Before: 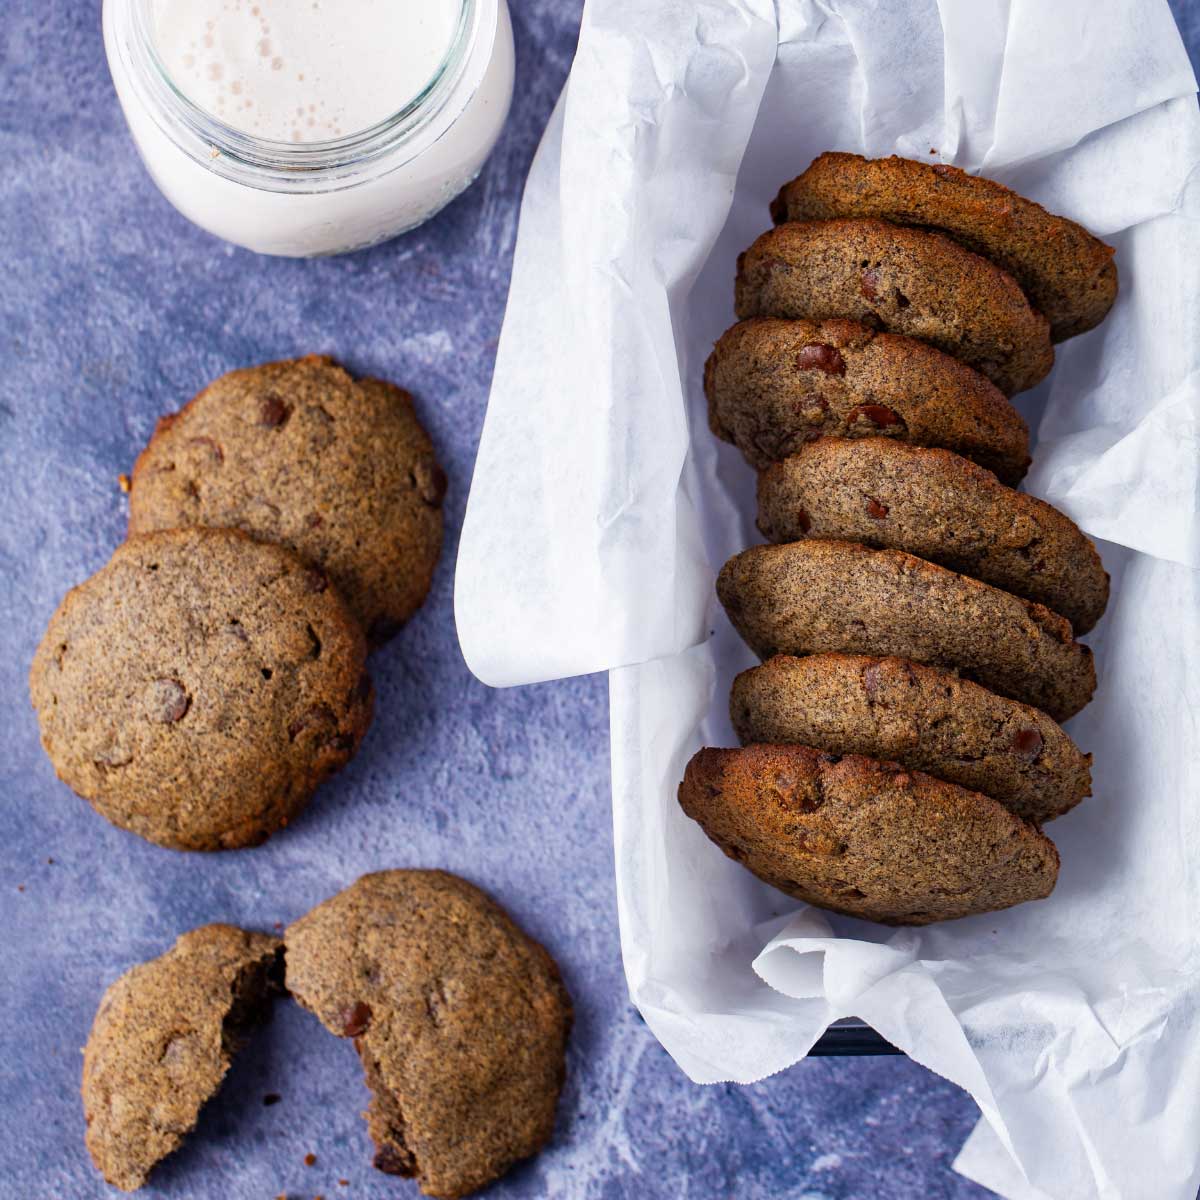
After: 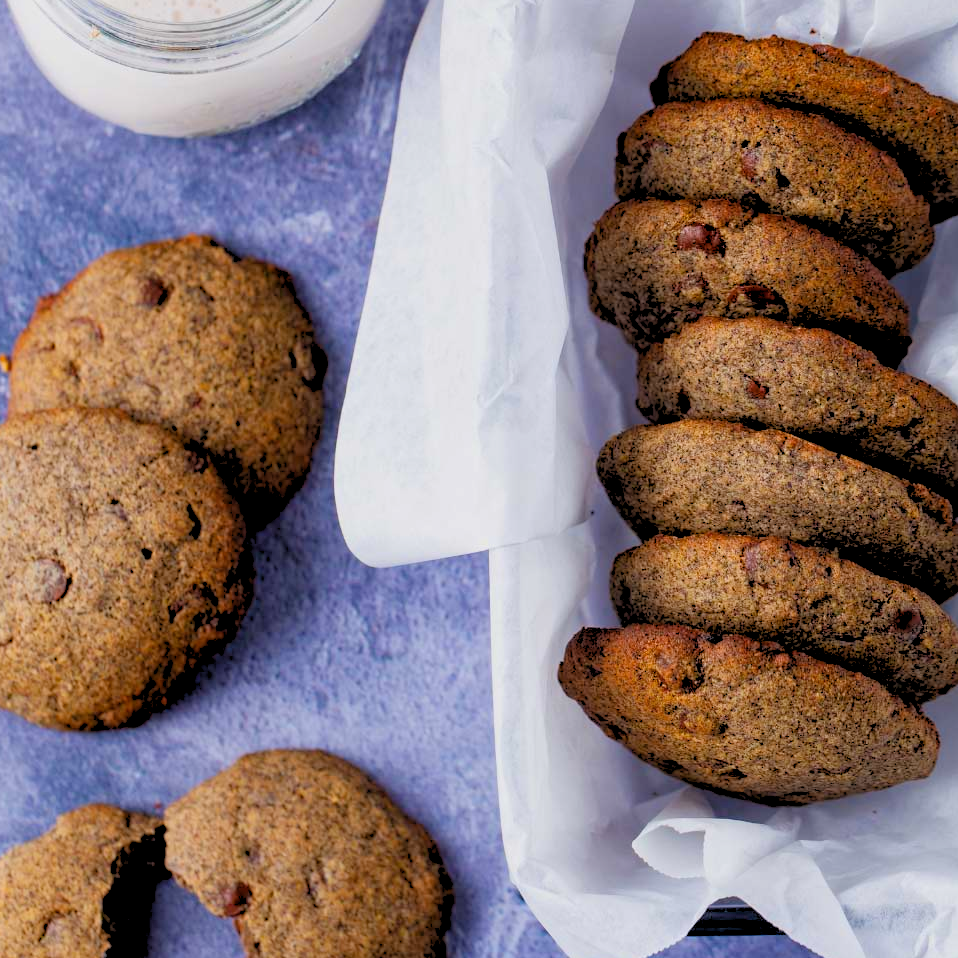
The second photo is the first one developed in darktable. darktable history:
crop and rotate: left 10.071%, top 10.071%, right 10.02%, bottom 10.02%
rgb levels: preserve colors sum RGB, levels [[0.038, 0.433, 0.934], [0, 0.5, 1], [0, 0.5, 1]]
color balance rgb: perceptual saturation grading › global saturation 10%, global vibrance 10%
